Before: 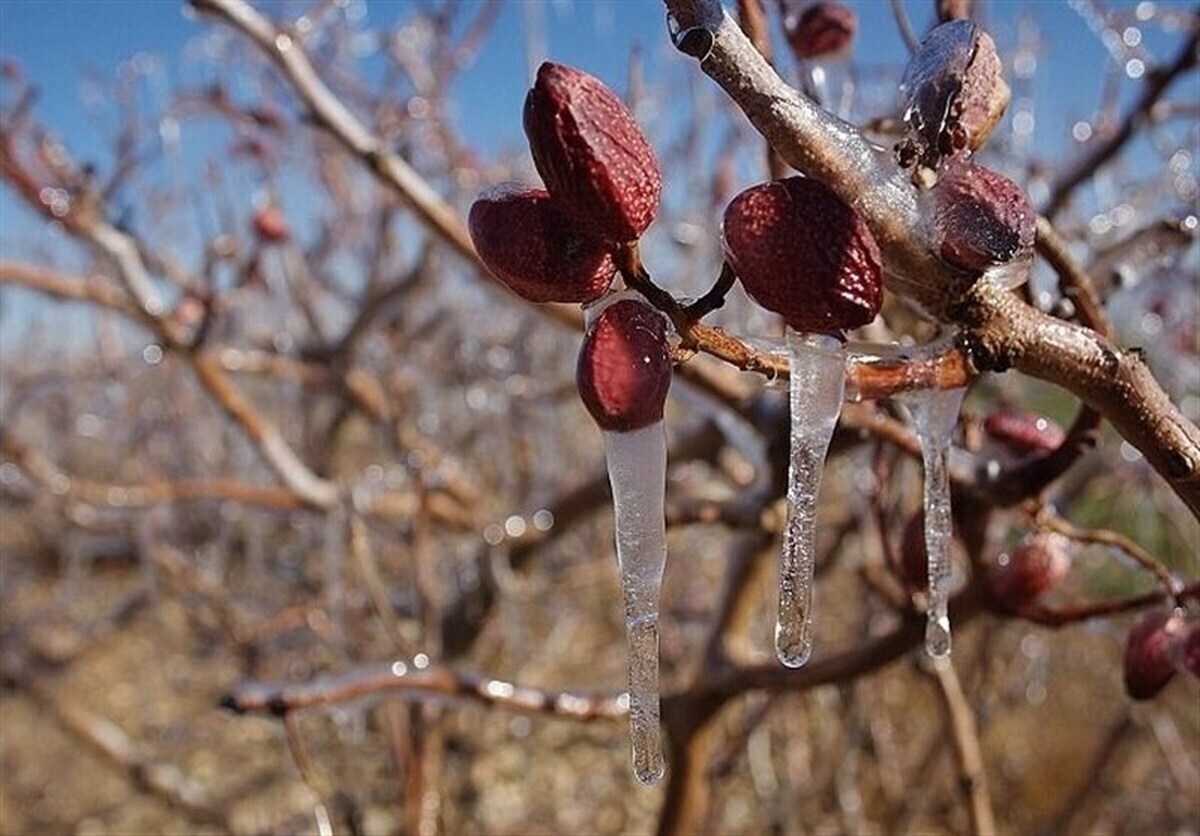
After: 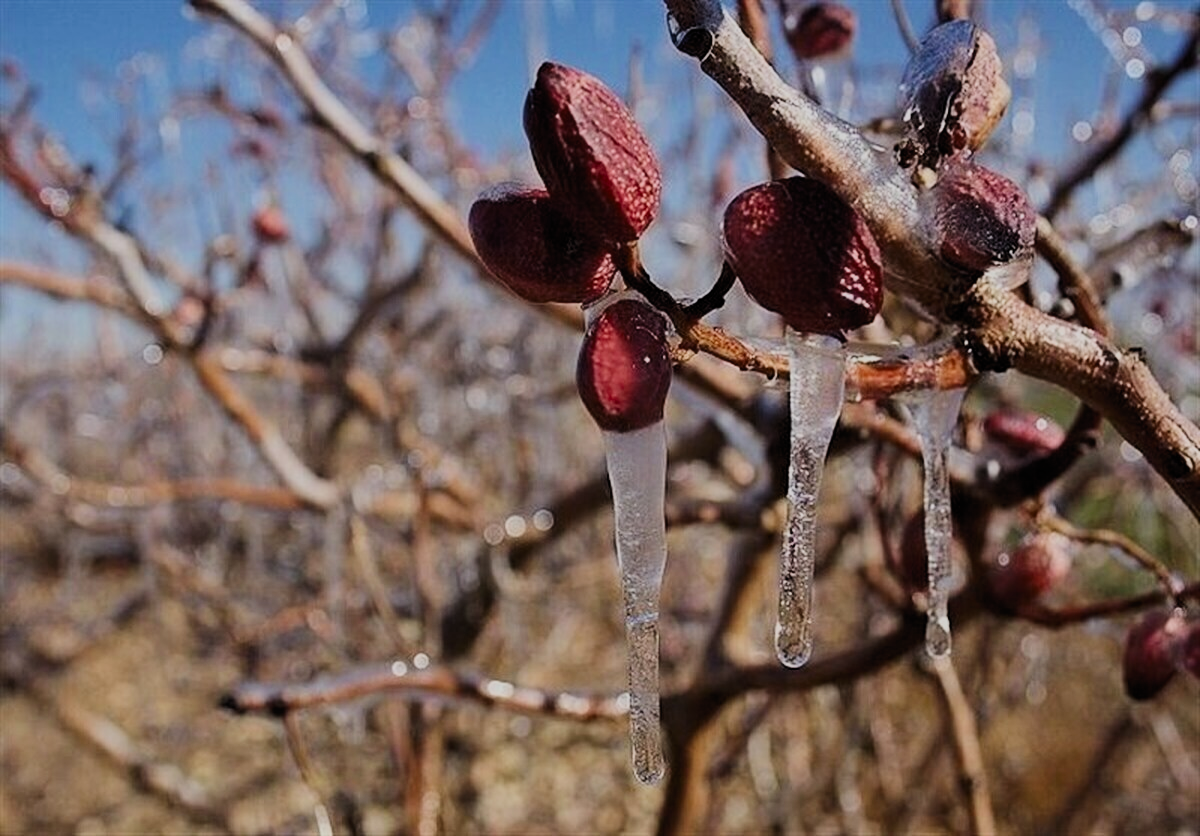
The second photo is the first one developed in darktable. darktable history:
tone equalizer: mask exposure compensation -0.493 EV
contrast brightness saturation: contrast 0.154, brightness -0.007, saturation 0.1
filmic rgb: black relative exposure -6.96 EV, white relative exposure 5.61 EV, hardness 2.85, color science v5 (2021), contrast in shadows safe, contrast in highlights safe
